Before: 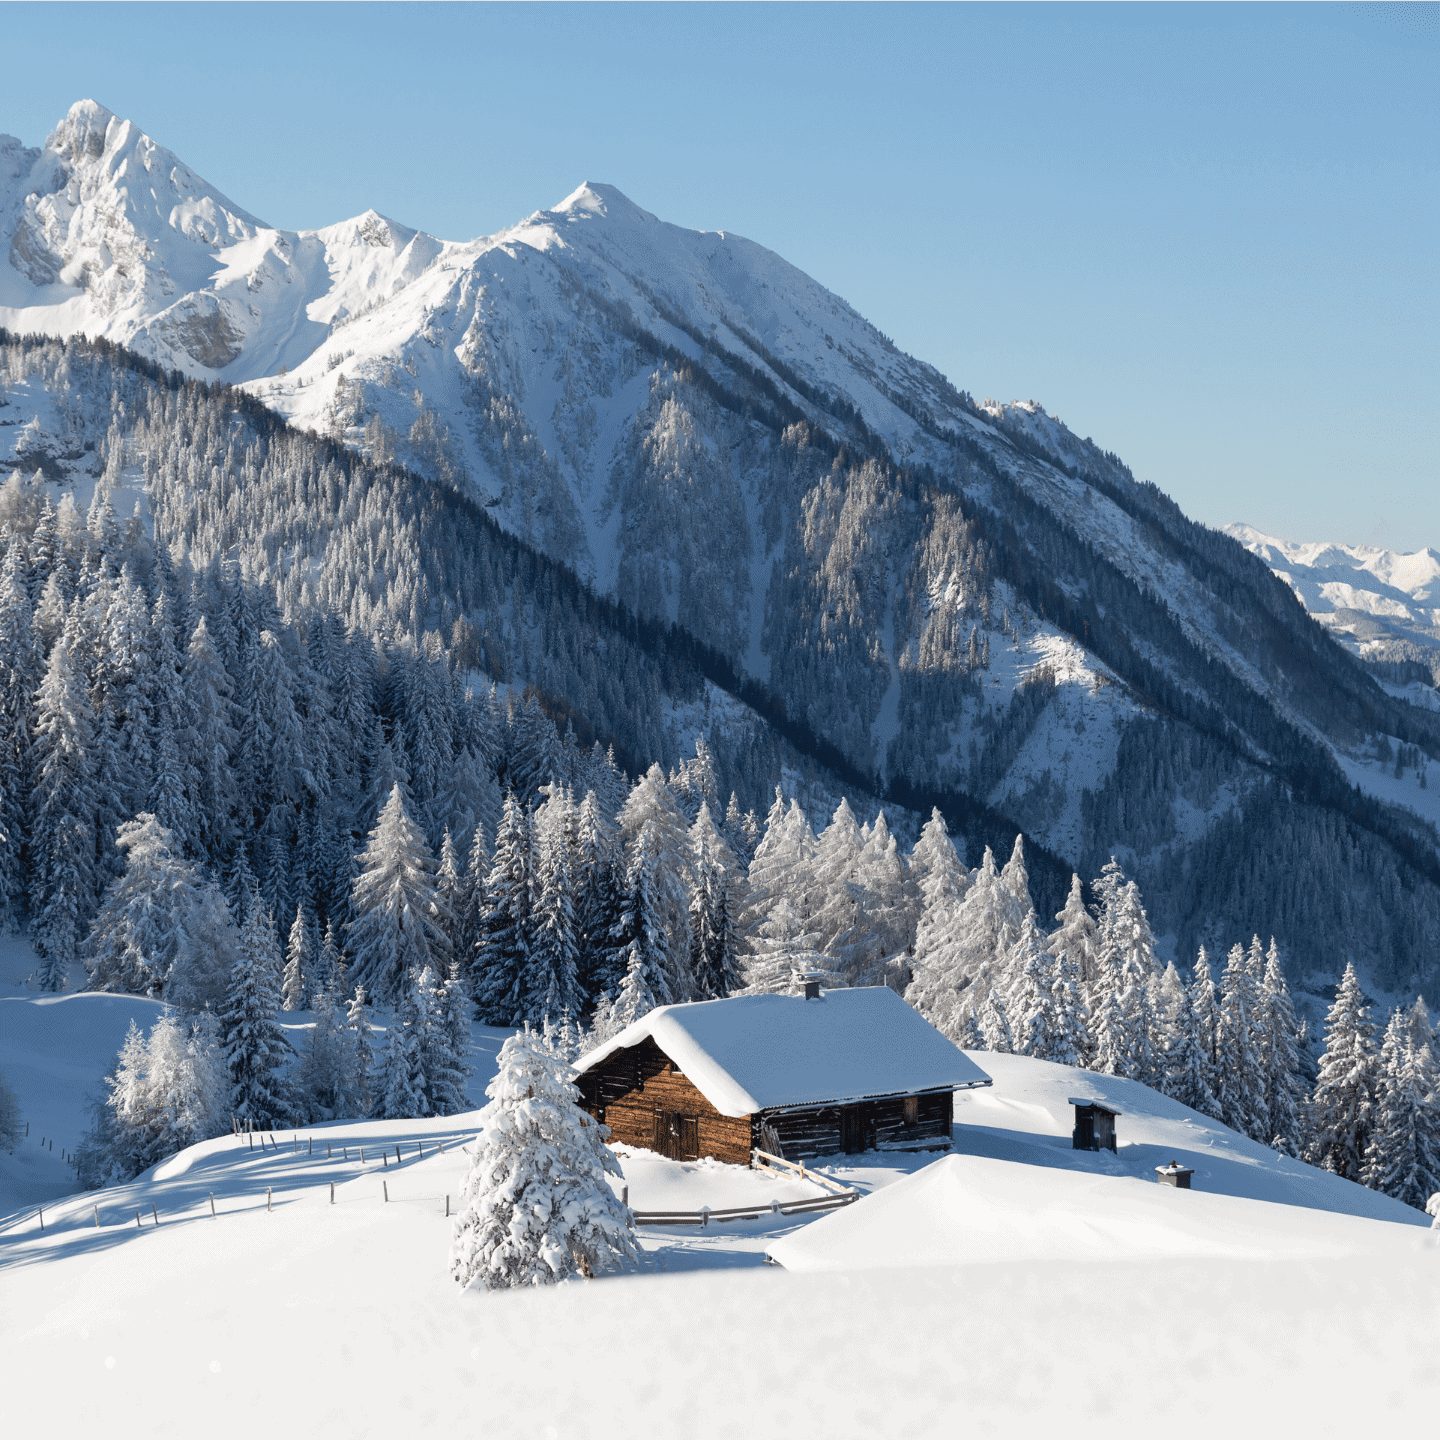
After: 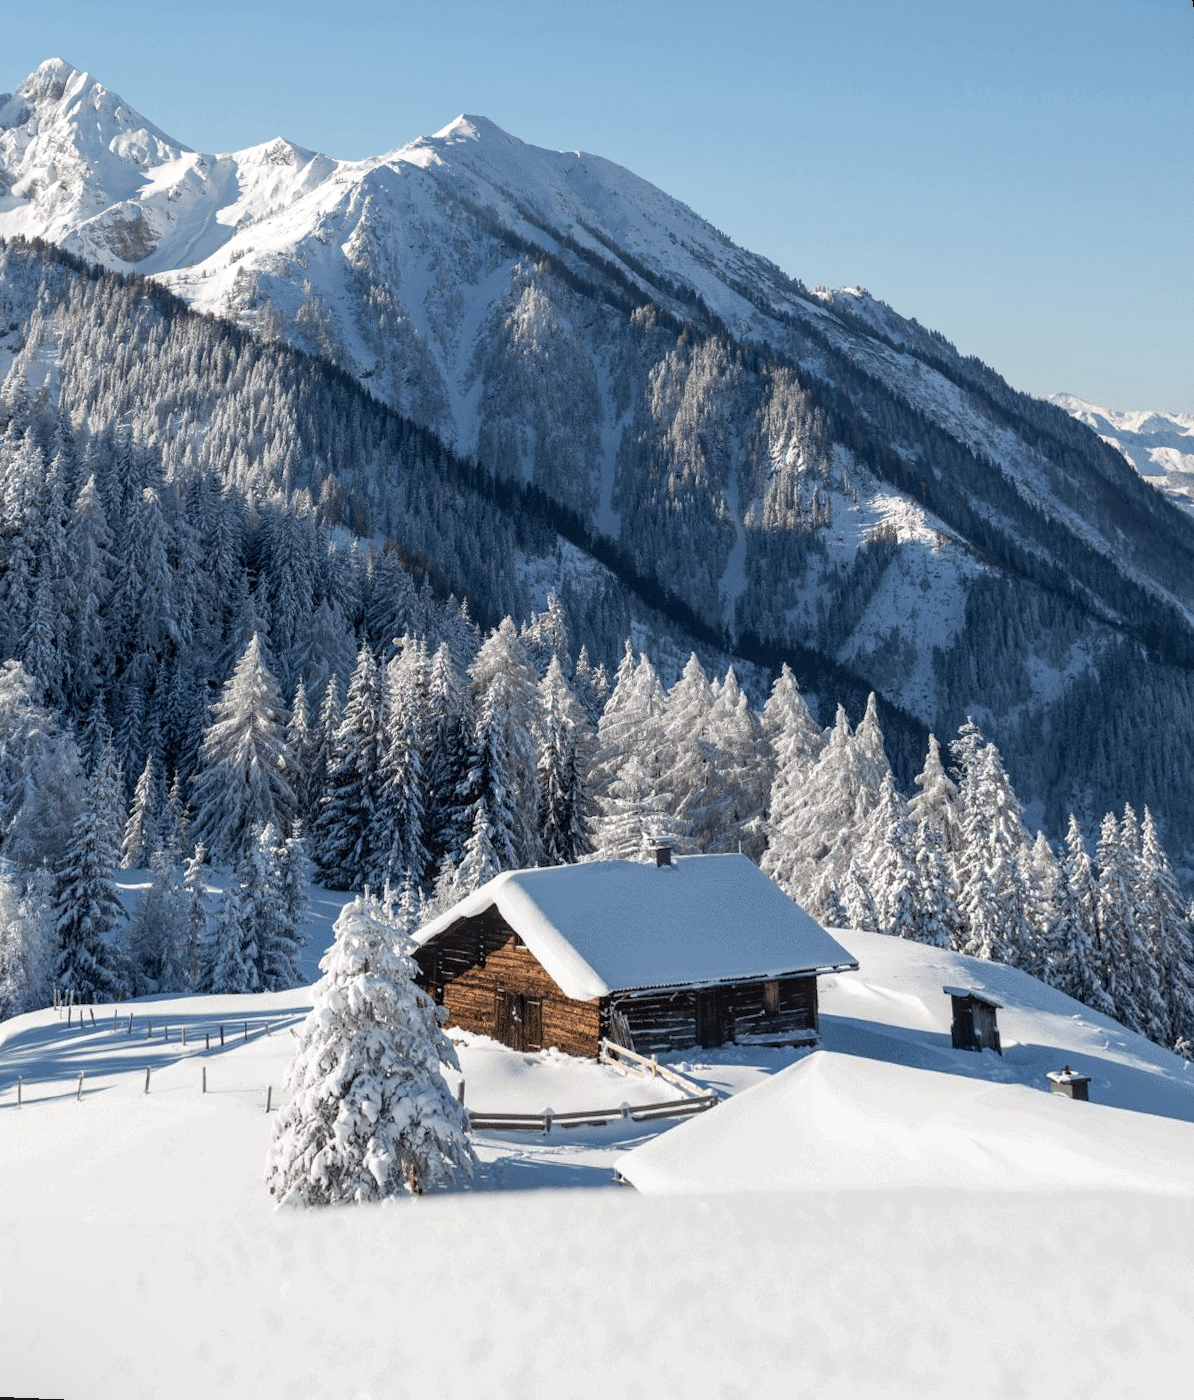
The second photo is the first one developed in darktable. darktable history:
local contrast: on, module defaults
rotate and perspective: rotation 0.72°, lens shift (vertical) -0.352, lens shift (horizontal) -0.051, crop left 0.152, crop right 0.859, crop top 0.019, crop bottom 0.964
